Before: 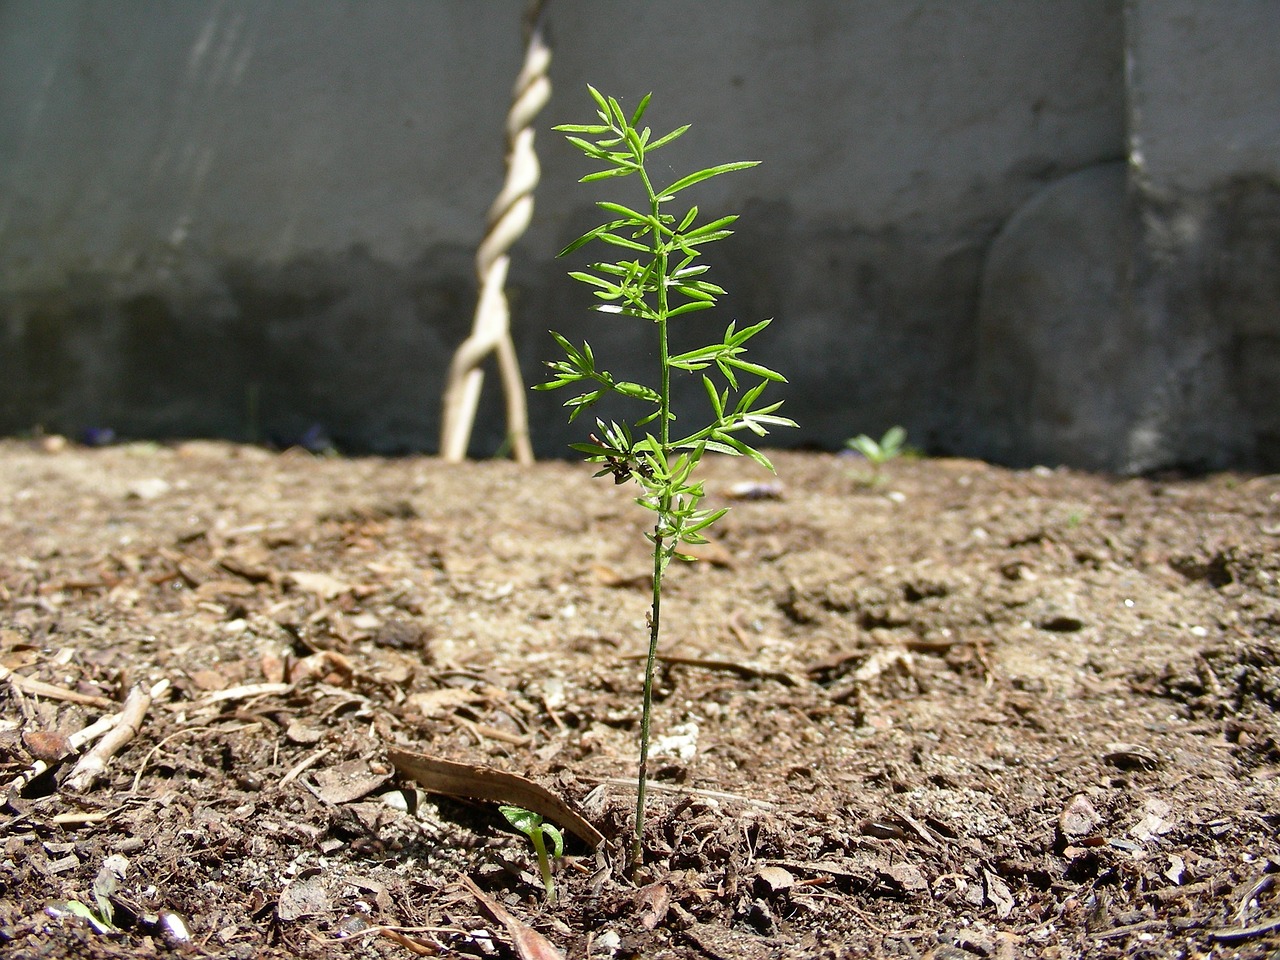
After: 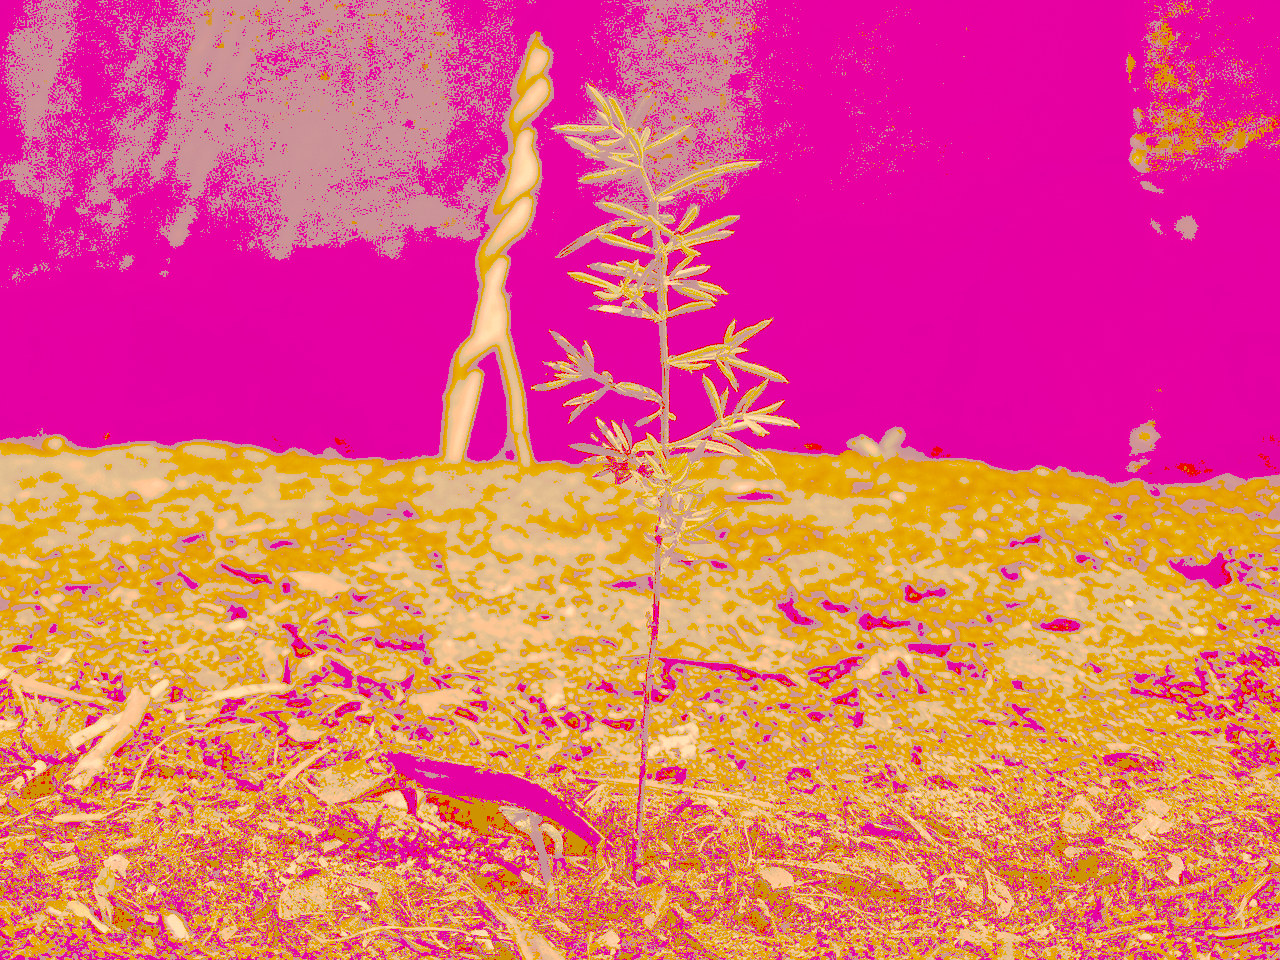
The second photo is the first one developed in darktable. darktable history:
tone curve: curves: ch0 [(0, 0) (0.003, 0.626) (0.011, 0.626) (0.025, 0.63) (0.044, 0.631) (0.069, 0.632) (0.1, 0.636) (0.136, 0.637) (0.177, 0.641) (0.224, 0.642) (0.277, 0.646) (0.335, 0.649) (0.399, 0.661) (0.468, 0.679) (0.543, 0.702) (0.623, 0.732) (0.709, 0.769) (0.801, 0.804) (0.898, 0.847) (1, 1)], preserve colors none
color look up table: target L [96.74, 83.39, 86.01, 82.92, 76.73, 58.95, 56.04, 55.84, 52.48, 35.34, 32.72, 61.08, 60.89, 55.63, 43.79, 43.55, 43.32, 35.49, 36.33, 34.59, 32.89, 94.27, 89.85, 89.8, 73.07, 76.59, 62.61, 76.68, 74.14, 57.32, 59.88, 72.71, 74.07, 56.88, 49.68, 38.14, 35.79, 49.4, 35.88, 36.94, 41.58, 32.95, 32.4, 88.42, 72.96, 68.86, 45.76, 35.14, 31.28], target a [12.44, -9.082, 20.74, -4.141, 20.21, 40.89, 28.37, 37.66, 36.79, 86.56, 88, 43.05, 55.14, 65.47, 108.26, 105.1, 106.34, 93.08, 94.64, 91.42, 88.34, 19.77, 34.81, 32.84, 27.2, 40.72, 63.93, 31.08, 51.32, 45.11, 49.06, 43.48, 38.24, 57.53, 81.81, 94.72, 92.33, 65.42, 93.79, 95.74, 93.43, 88.44, 87.45, 9.527, 12.81, 29.86, 68.45, 91.2, 85.39], target b [50.24, 143.02, 147.52, 142.56, 131.87, 101.26, 96.26, 95.82, 90.2, 60.64, 56.14, 104.96, 104.49, 95.61, 75.19, 74.76, 74.24, 60.92, 62.32, 59.36, 56.43, 45.56, 35.31, 36.33, 125.22, 30.35, 107.27, 32.69, 13.26, 98.35, 102.59, 15.05, 16.84, 97.3, 84.91, 65.41, 61.36, 84.53, 61.47, 63.24, 70.95, 56.47, 55.59, 34.53, 125.04, 117.81, 78.38, 60.2, 53.68], num patches 49
